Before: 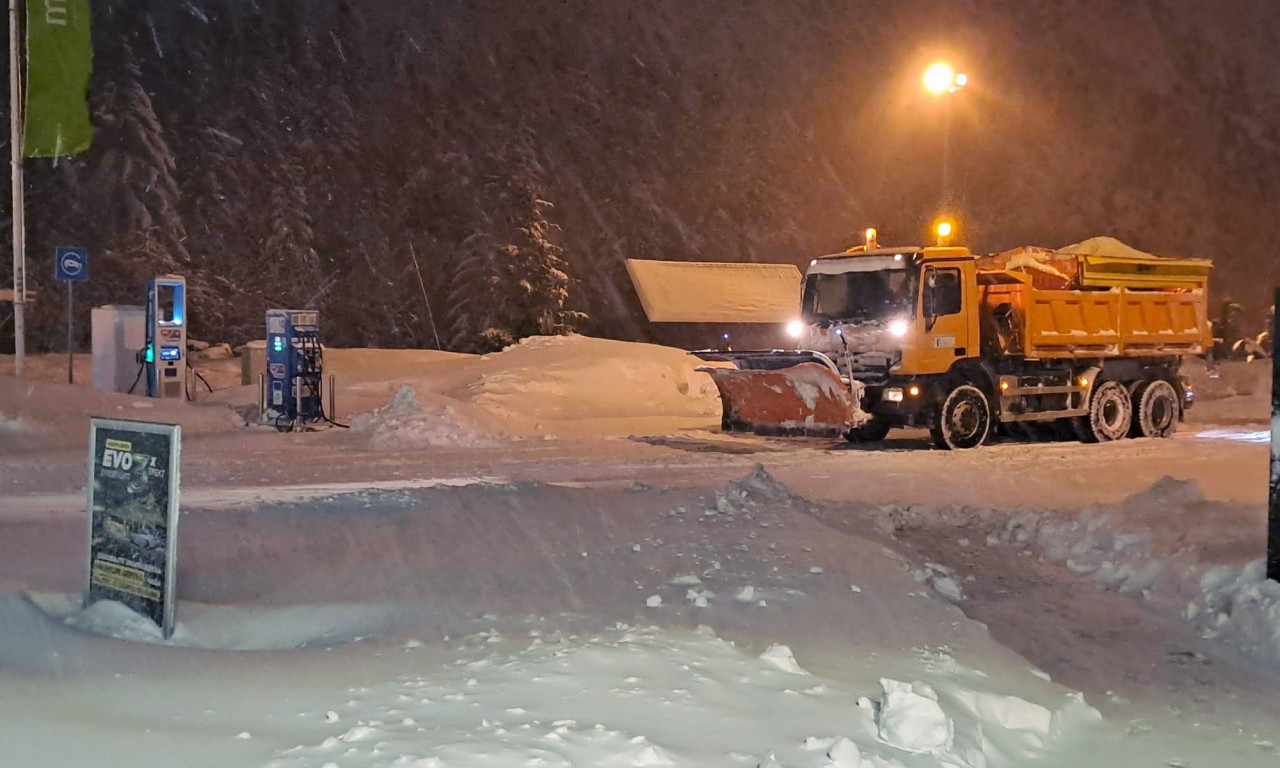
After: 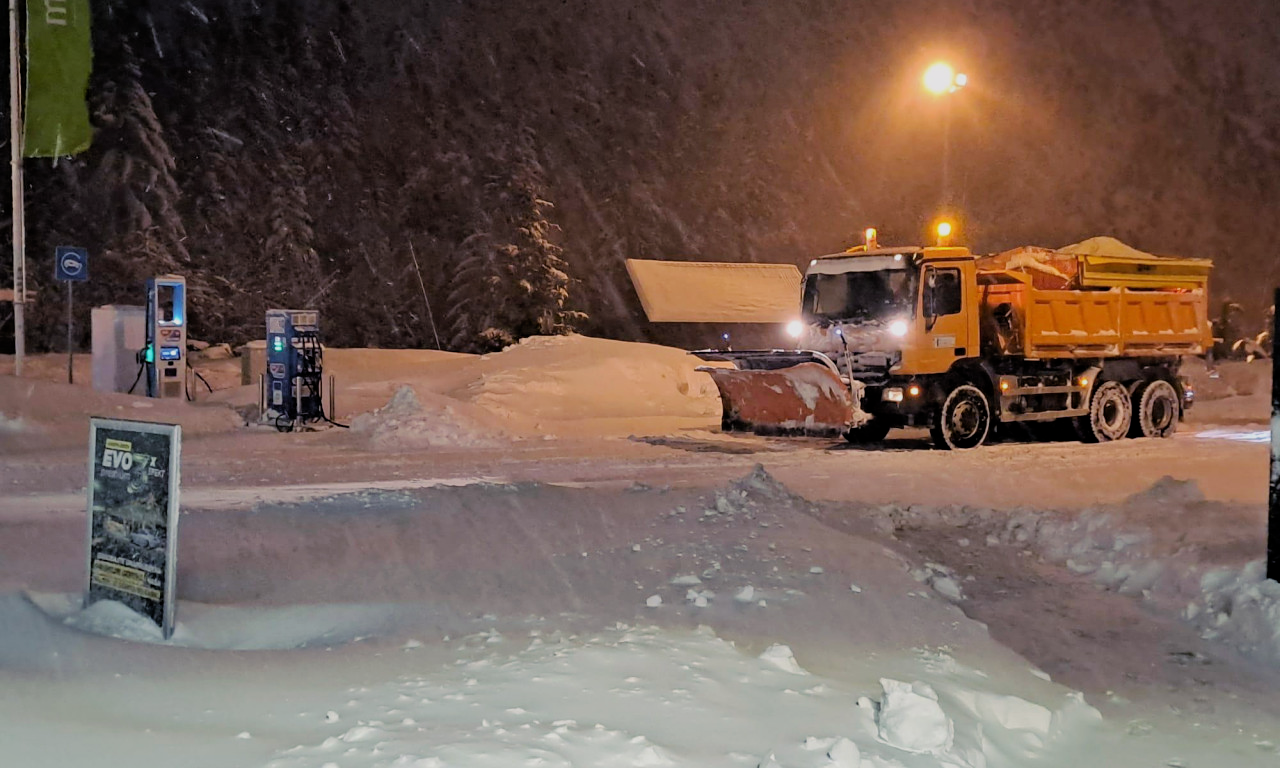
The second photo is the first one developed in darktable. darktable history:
shadows and highlights: shadows 0.346, highlights 38.81
filmic rgb: black relative exposure -7.57 EV, white relative exposure 4.62 EV, target black luminance 0%, hardness 3.5, latitude 50.46%, contrast 1.039, highlights saturation mix 8.56%, shadows ↔ highlights balance -0.144%, iterations of high-quality reconstruction 10
tone equalizer: edges refinement/feathering 500, mask exposure compensation -1.57 EV, preserve details no
